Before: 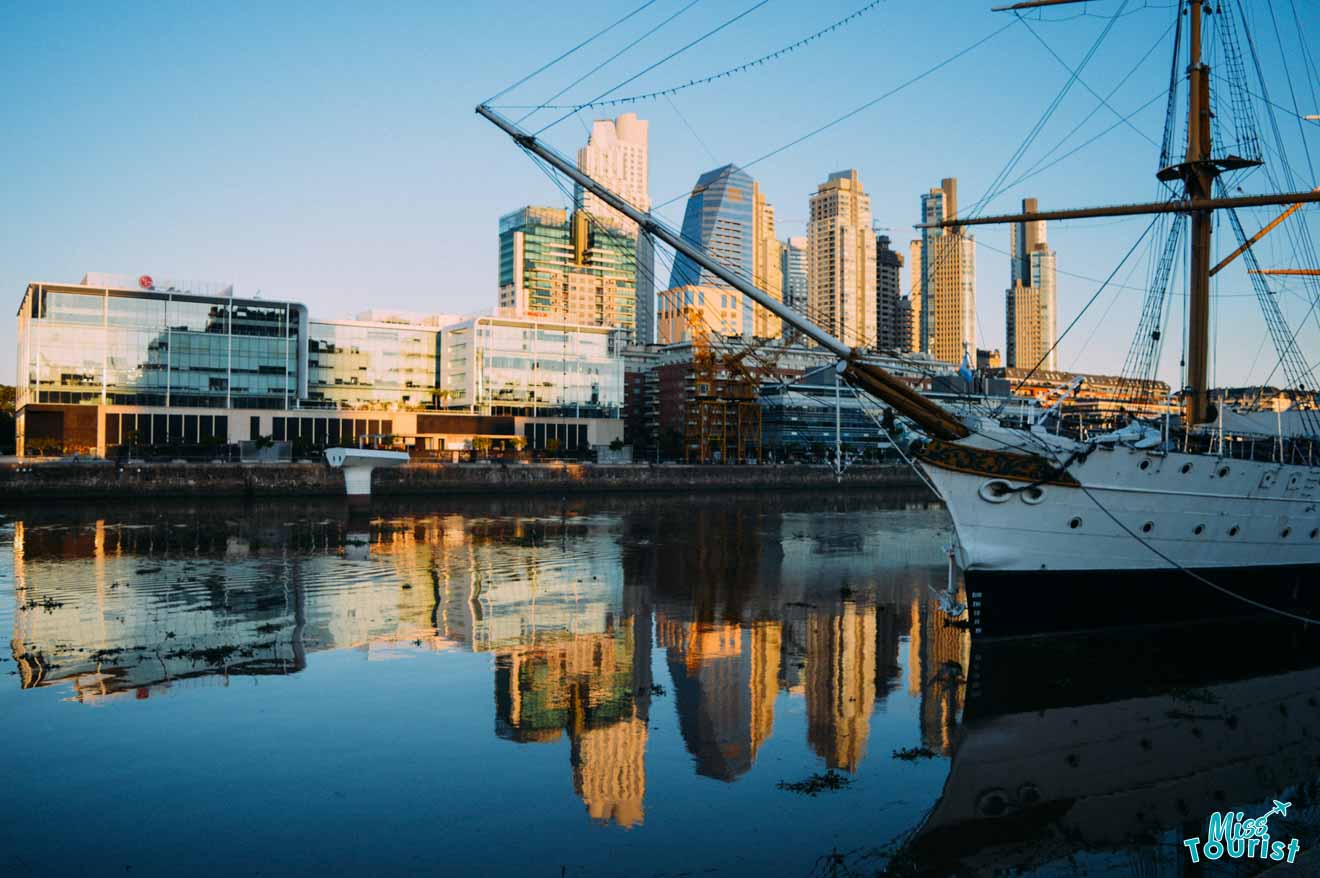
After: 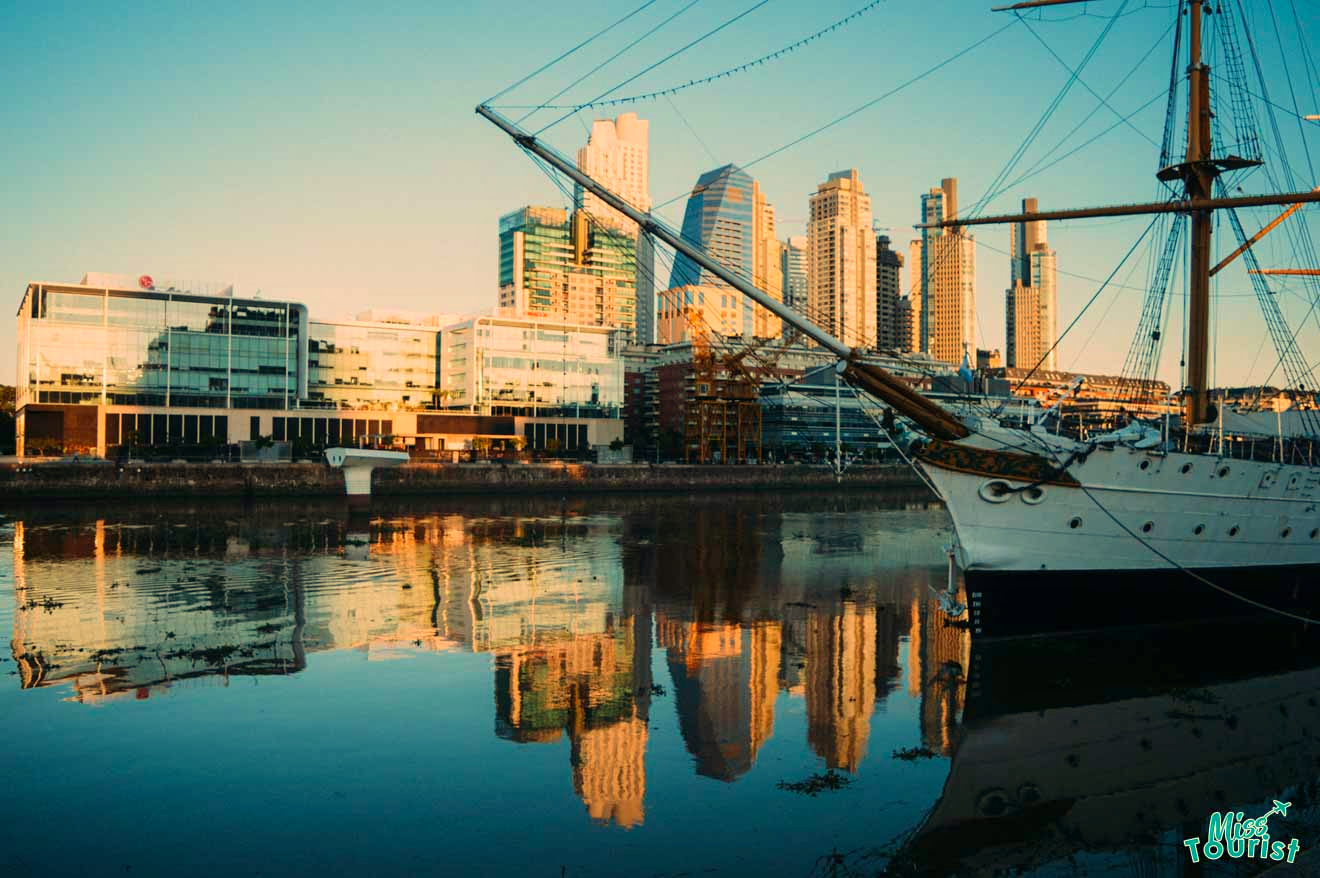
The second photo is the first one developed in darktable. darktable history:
white balance: red 1.123, blue 0.83
velvia: on, module defaults
contrast equalizer: y [[0.5, 0.5, 0.468, 0.5, 0.5, 0.5], [0.5 ×6], [0.5 ×6], [0 ×6], [0 ×6]]
